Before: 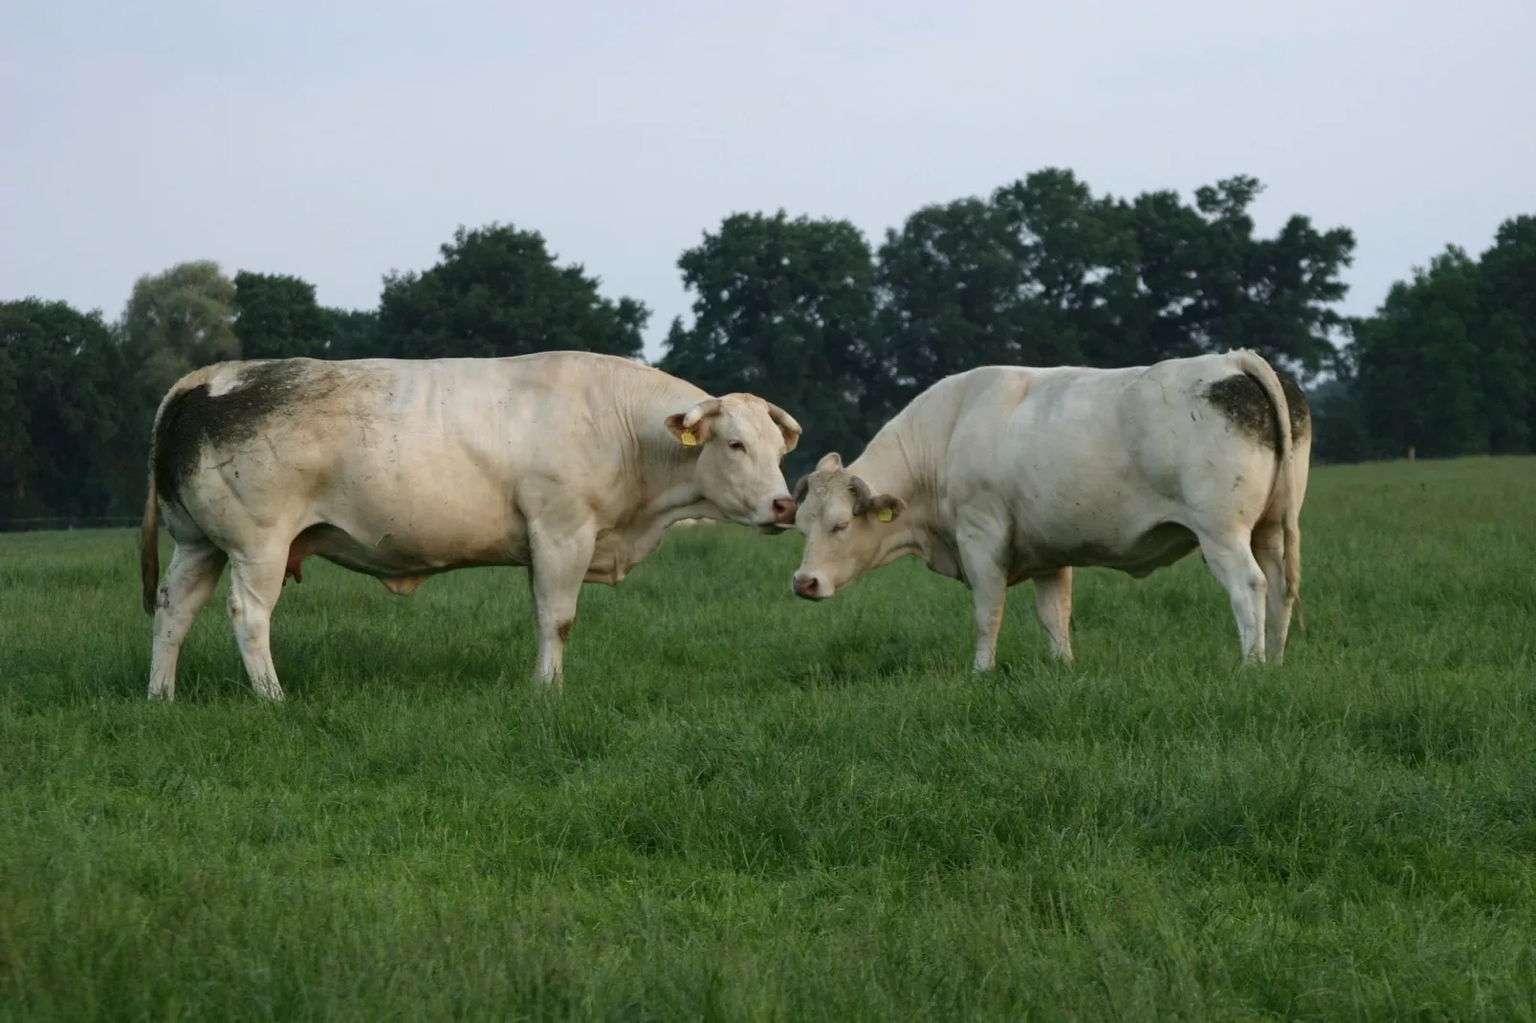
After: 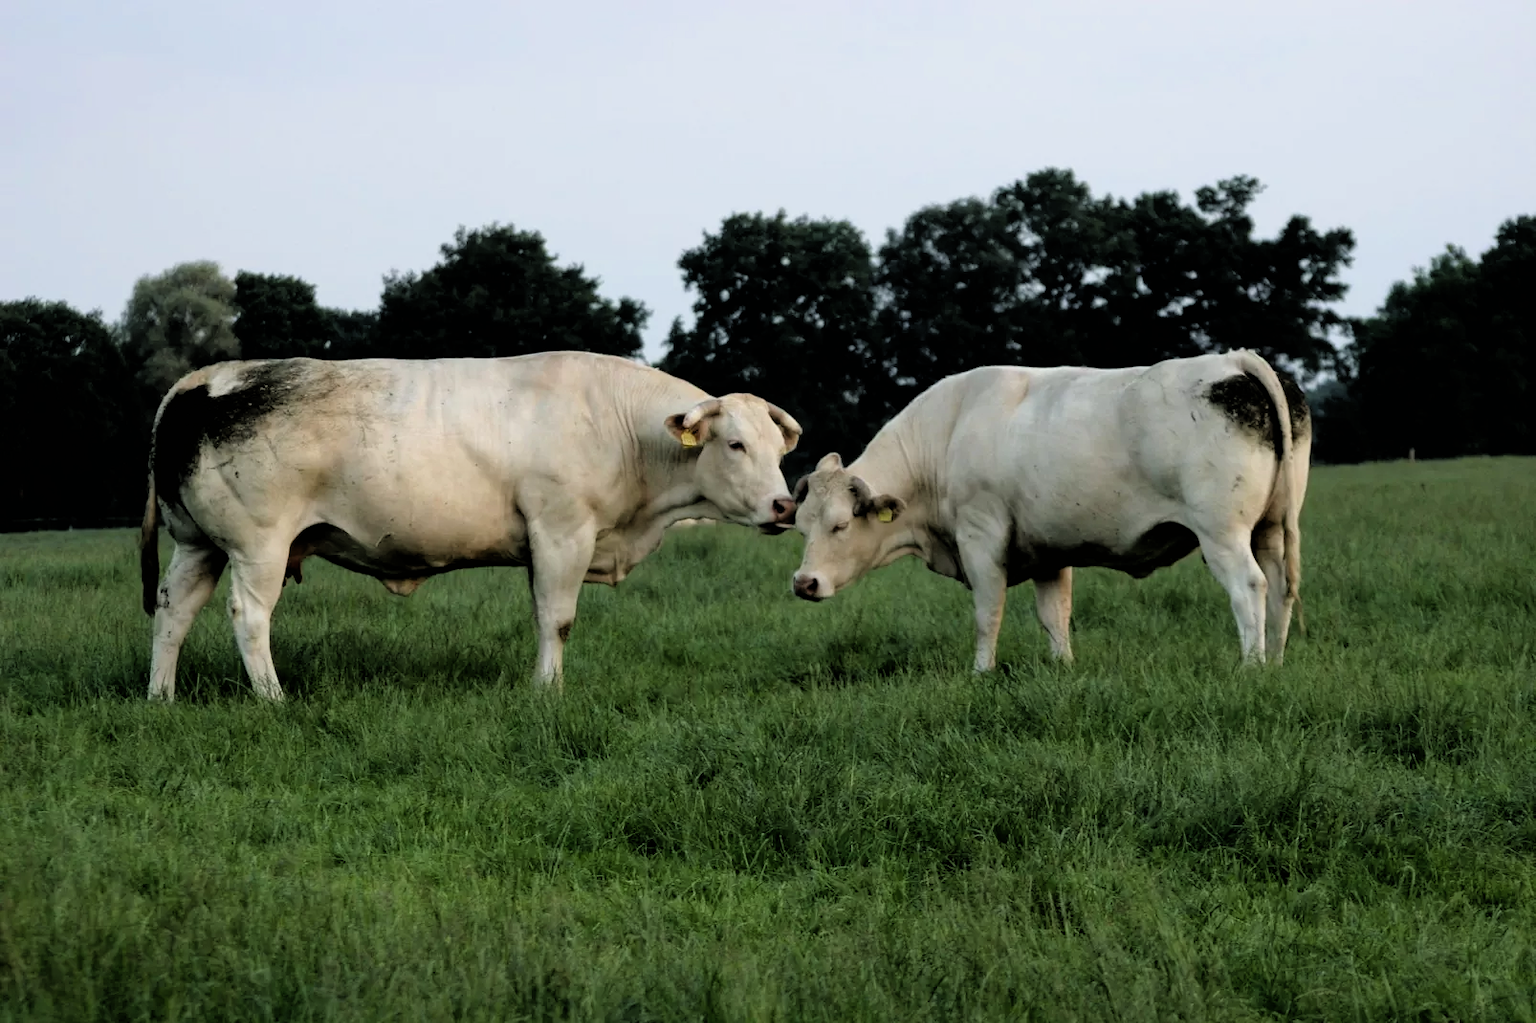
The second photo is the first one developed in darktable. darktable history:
exposure: black level correction 0.002, exposure 0.15 EV, compensate highlight preservation false
filmic rgb: black relative exposure -3.72 EV, white relative exposure 2.77 EV, dynamic range scaling -5.32%, hardness 3.03
shadows and highlights: shadows 25, highlights -25
